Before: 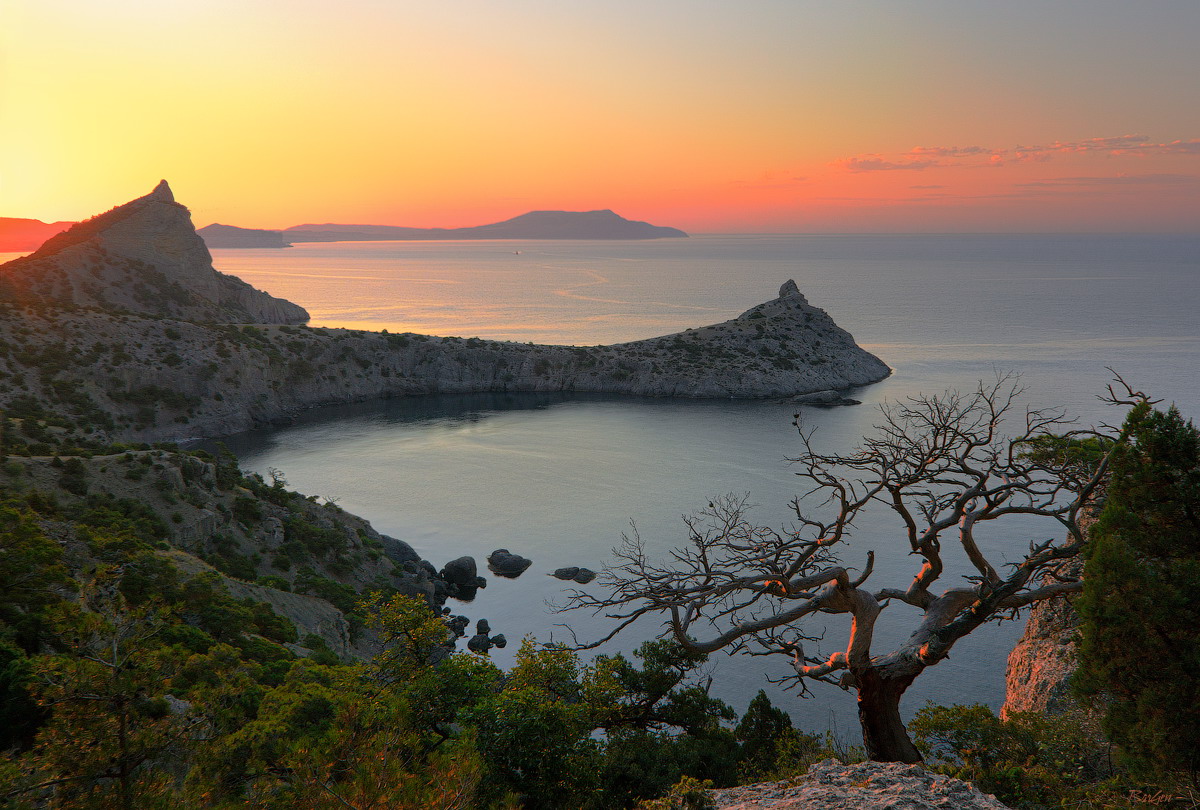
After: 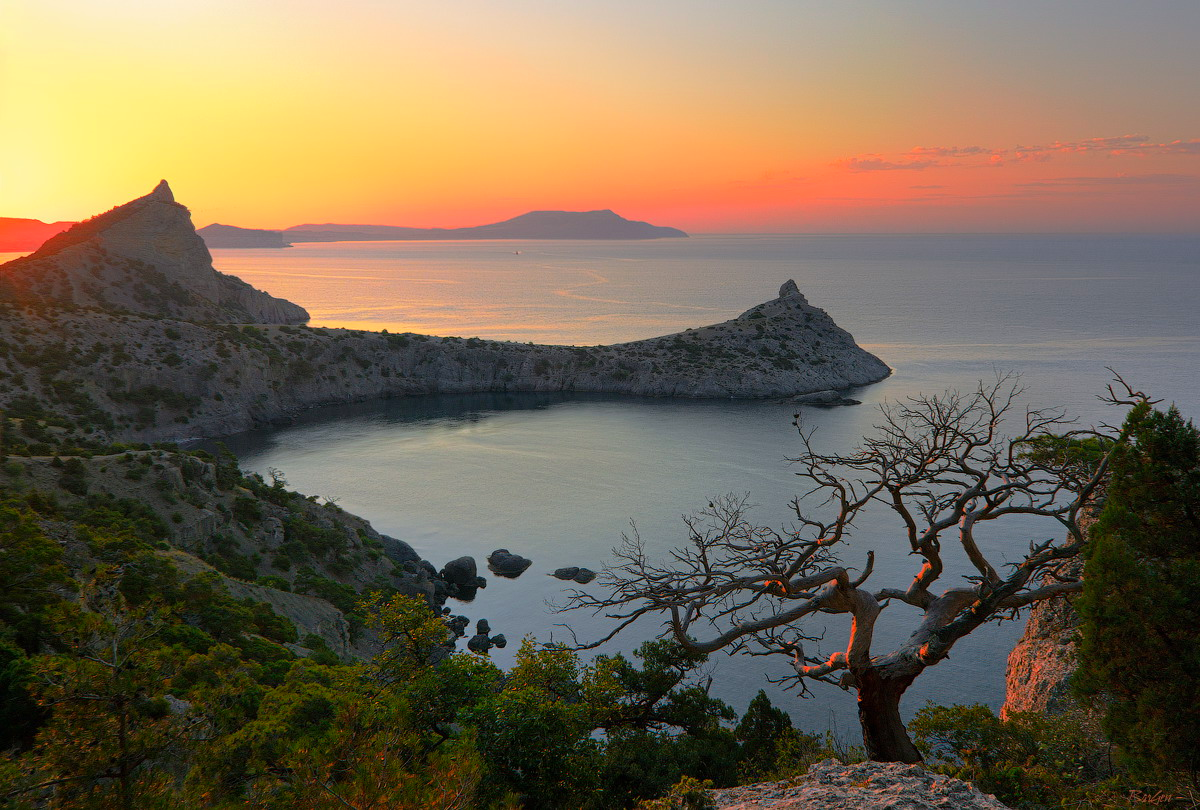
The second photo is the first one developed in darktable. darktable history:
contrast brightness saturation: contrast 0.042, saturation 0.164
